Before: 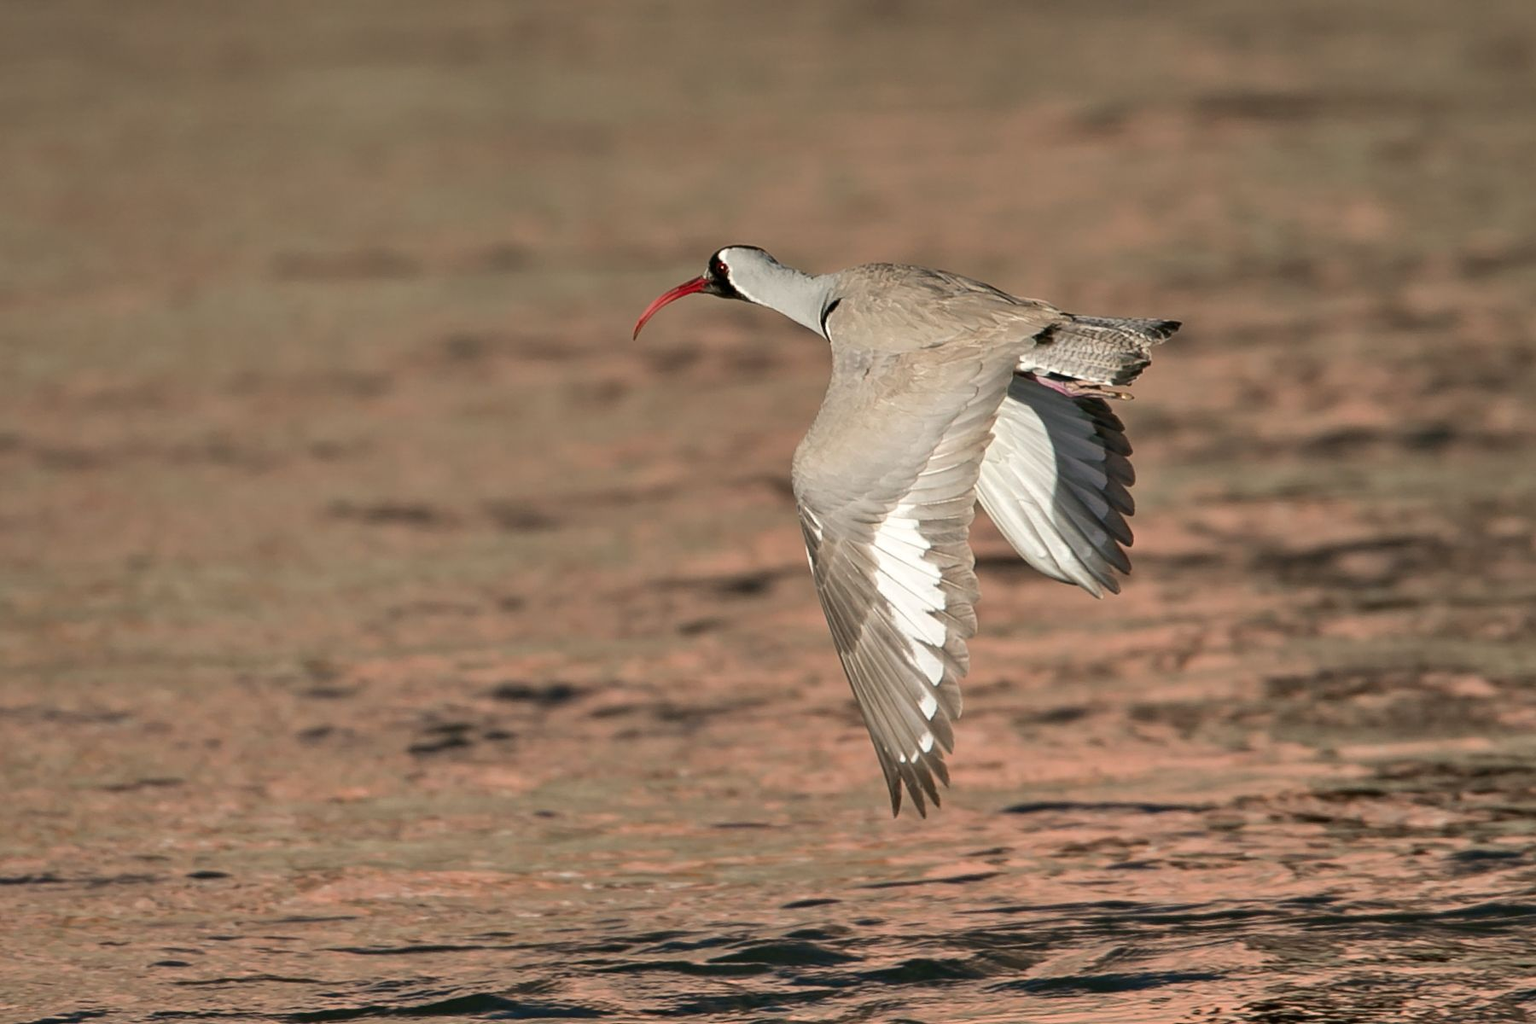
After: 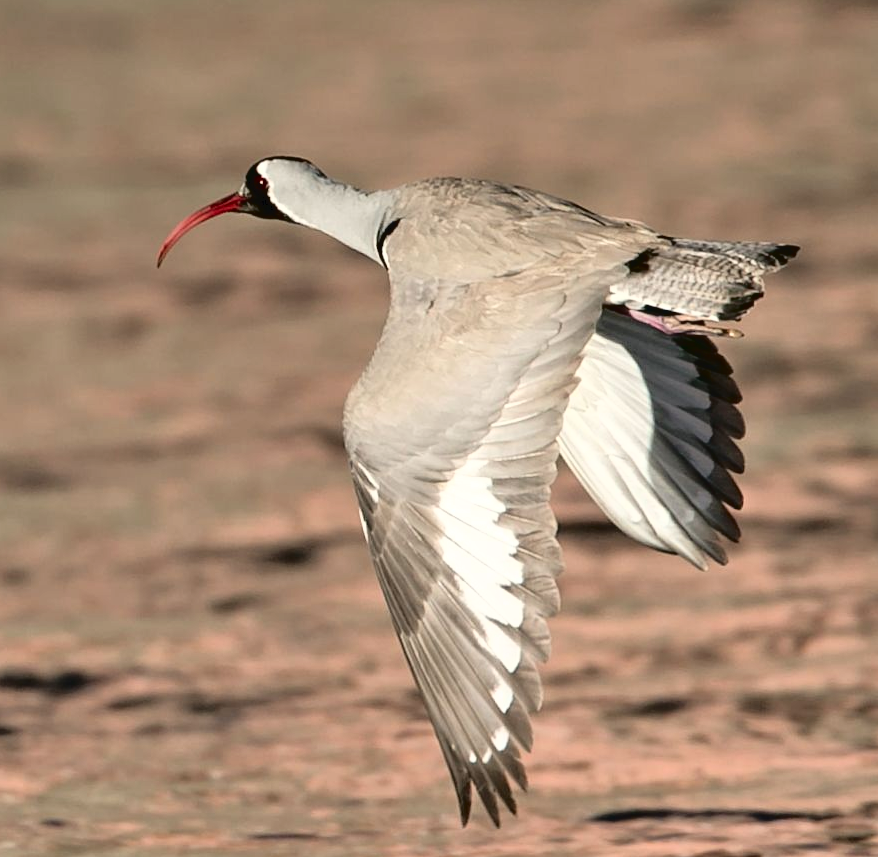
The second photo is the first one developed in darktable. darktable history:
crop: left 32.543%, top 10.937%, right 18.631%, bottom 17.579%
tone curve: curves: ch0 [(0, 0) (0.003, 0.033) (0.011, 0.033) (0.025, 0.036) (0.044, 0.039) (0.069, 0.04) (0.1, 0.043) (0.136, 0.052) (0.177, 0.085) (0.224, 0.14) (0.277, 0.225) (0.335, 0.333) (0.399, 0.419) (0.468, 0.51) (0.543, 0.603) (0.623, 0.713) (0.709, 0.808) (0.801, 0.901) (0.898, 0.98) (1, 1)], color space Lab, independent channels, preserve colors none
